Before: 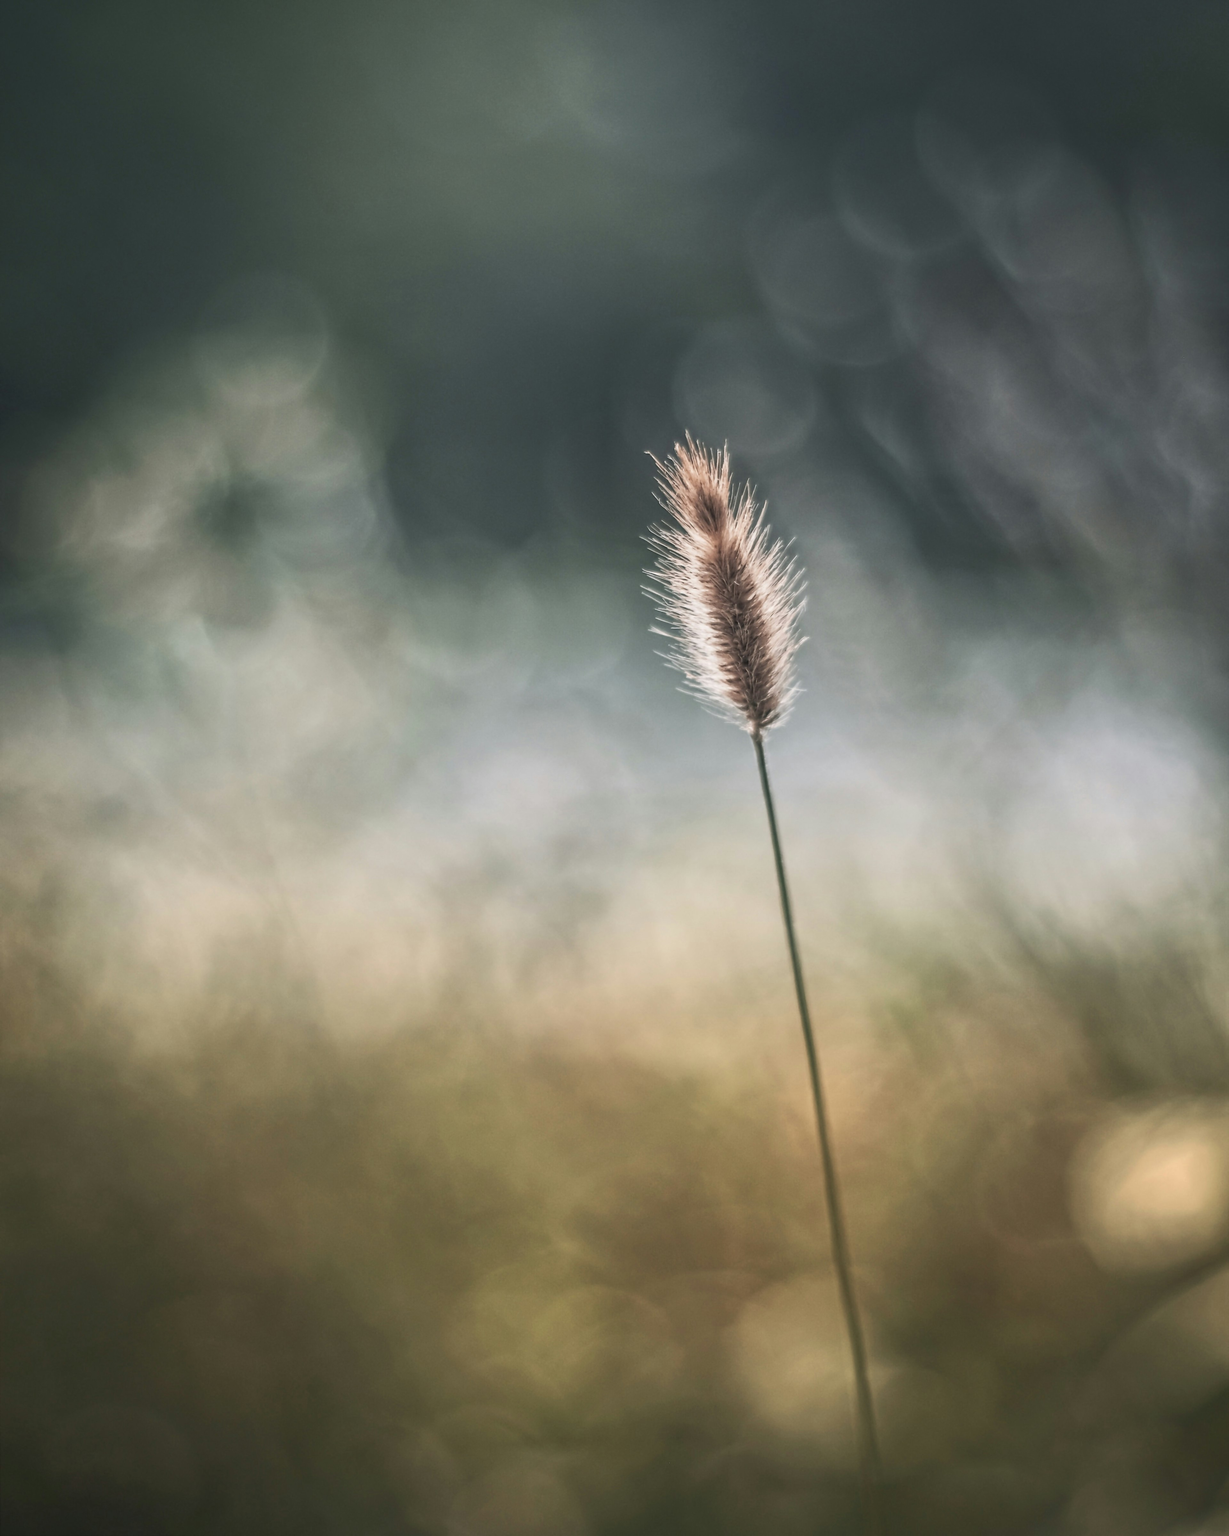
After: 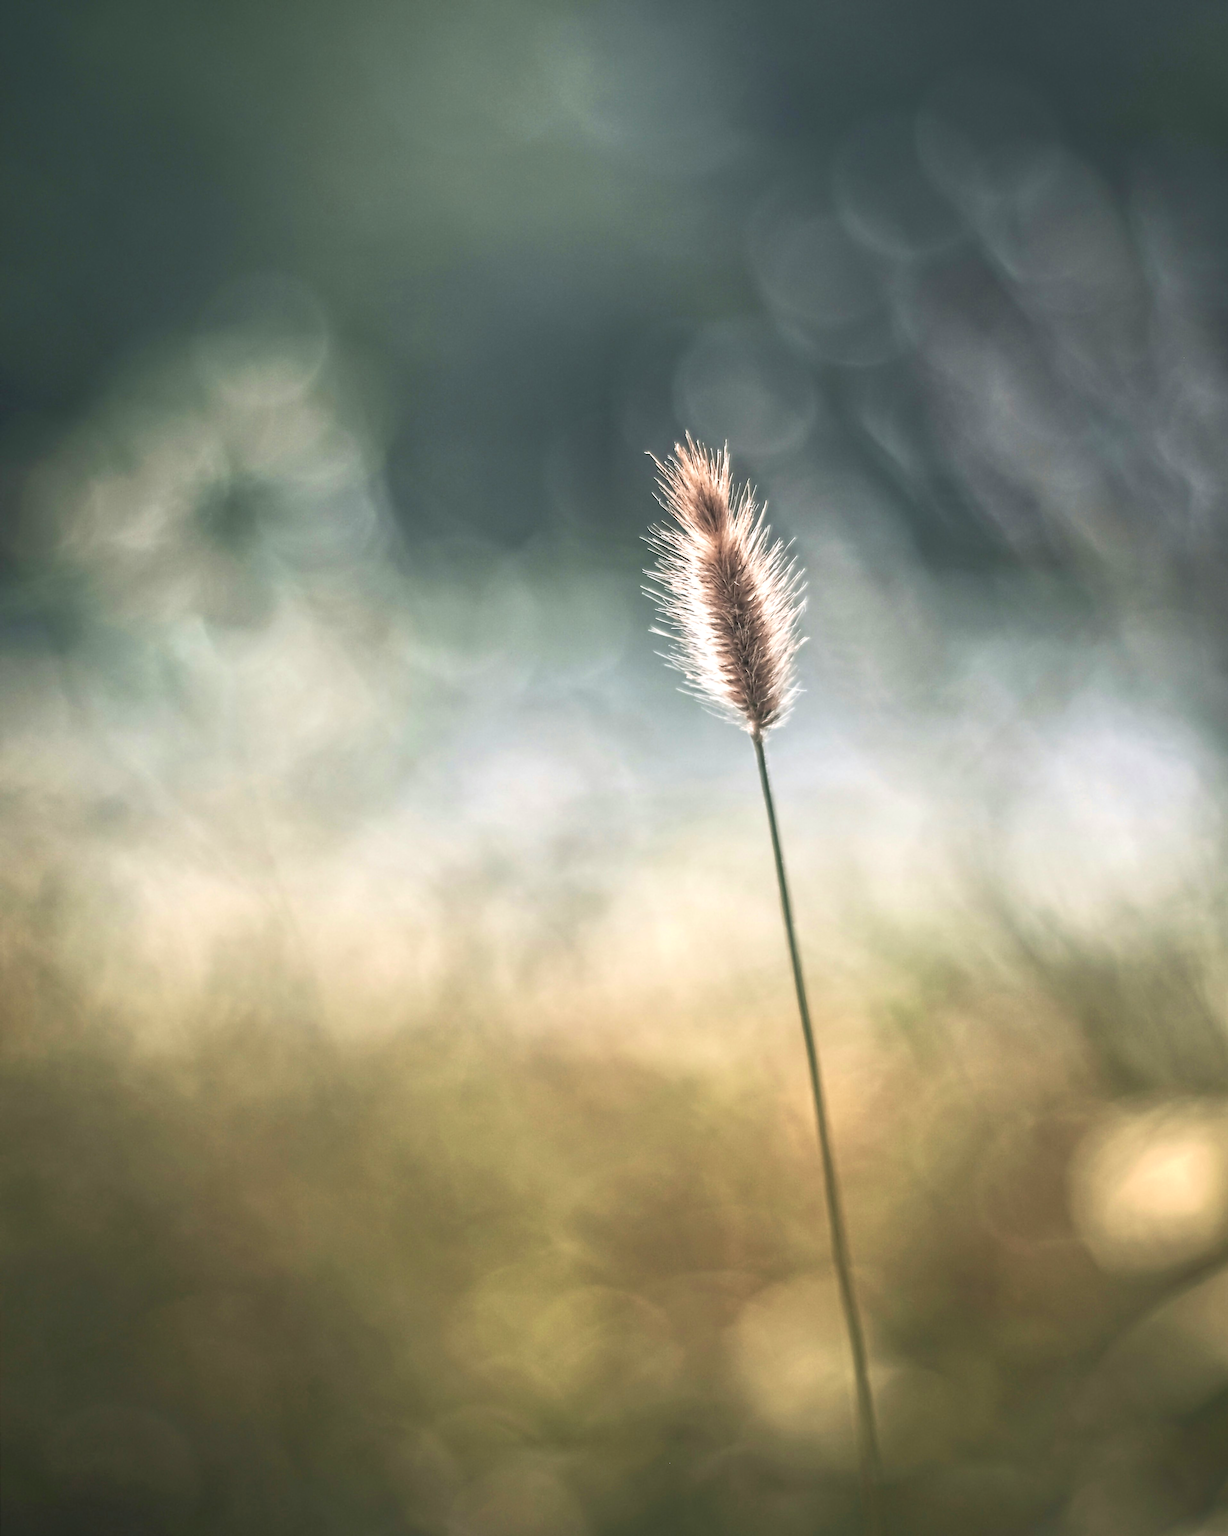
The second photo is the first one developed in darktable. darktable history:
sharpen: on, module defaults
velvia: strength 14.92%
exposure: exposure 0.554 EV, compensate highlight preservation false
